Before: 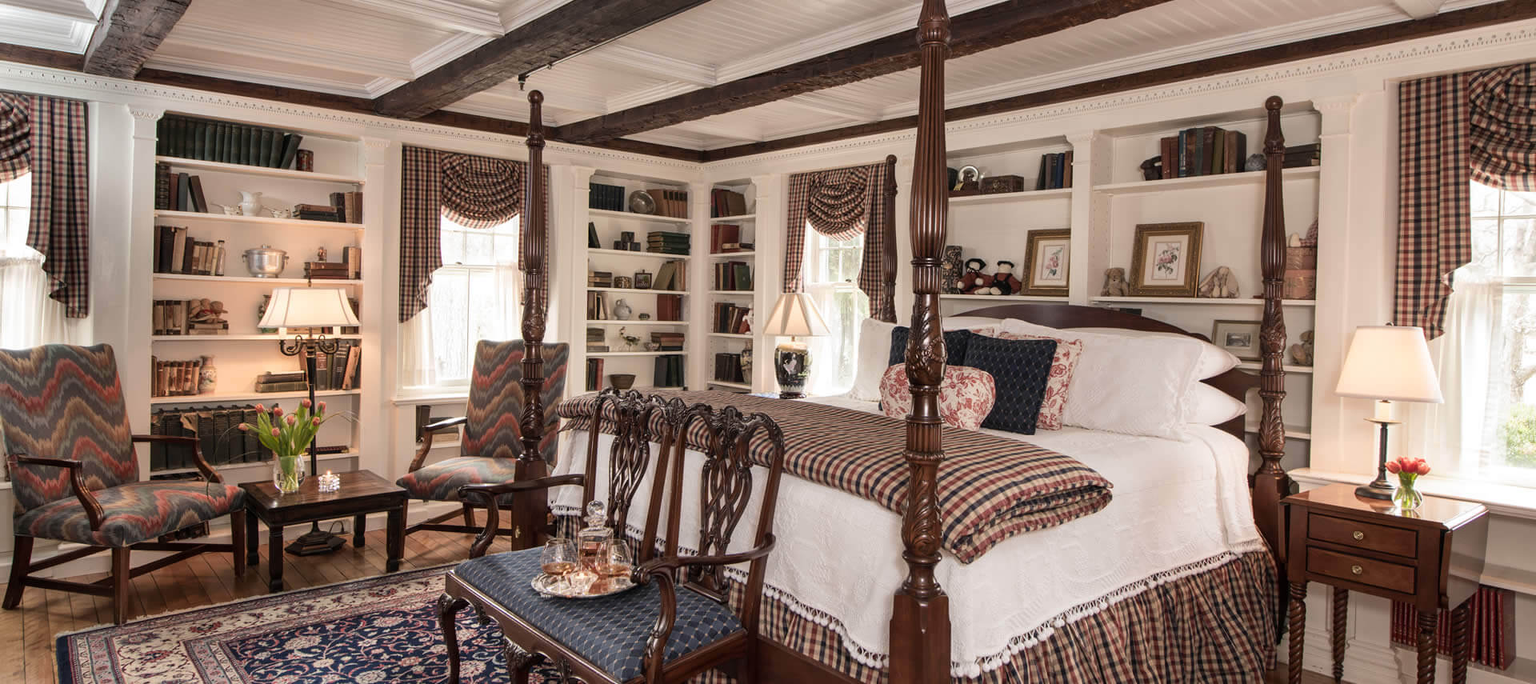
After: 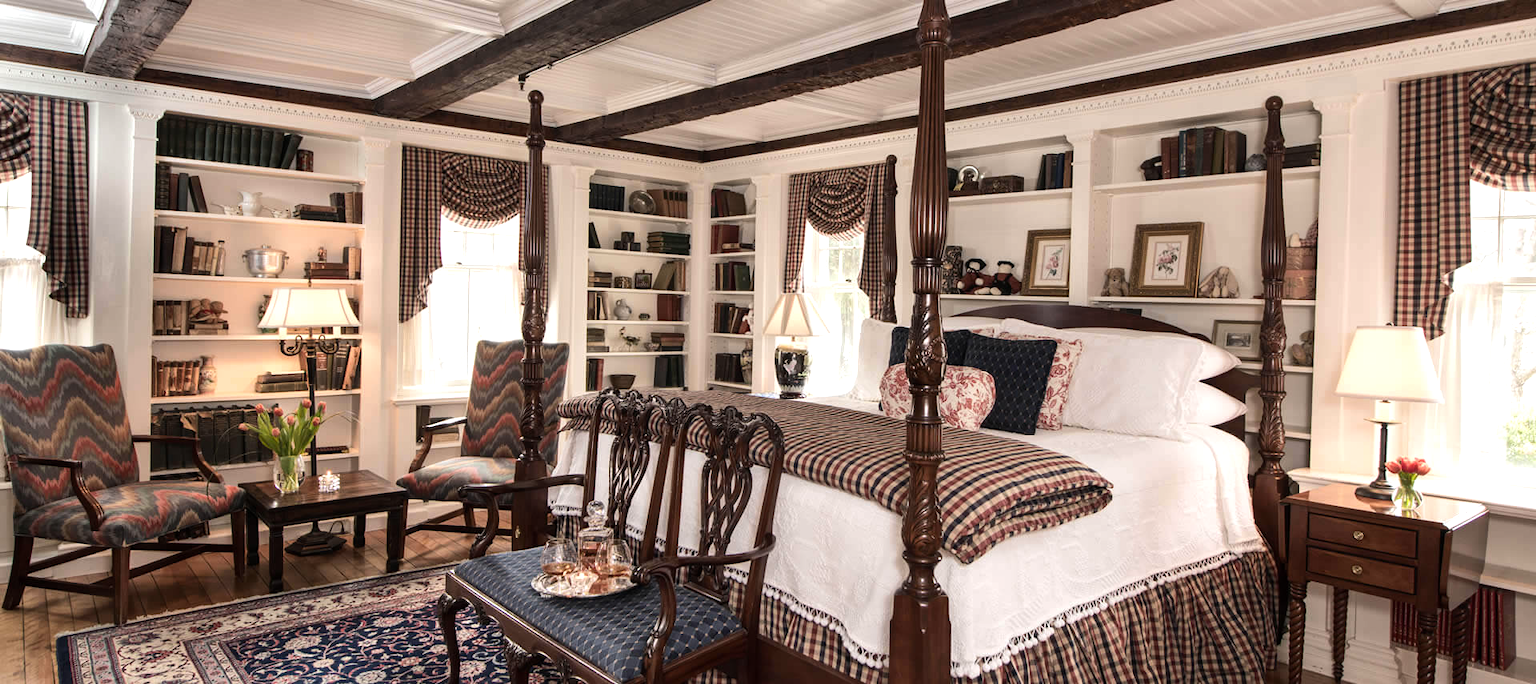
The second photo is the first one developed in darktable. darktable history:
tone equalizer: -8 EV -0.397 EV, -7 EV -0.418 EV, -6 EV -0.367 EV, -5 EV -0.227 EV, -3 EV 0.231 EV, -2 EV 0.325 EV, -1 EV 0.373 EV, +0 EV 0.388 EV, edges refinement/feathering 500, mask exposure compensation -1.57 EV, preserve details no
